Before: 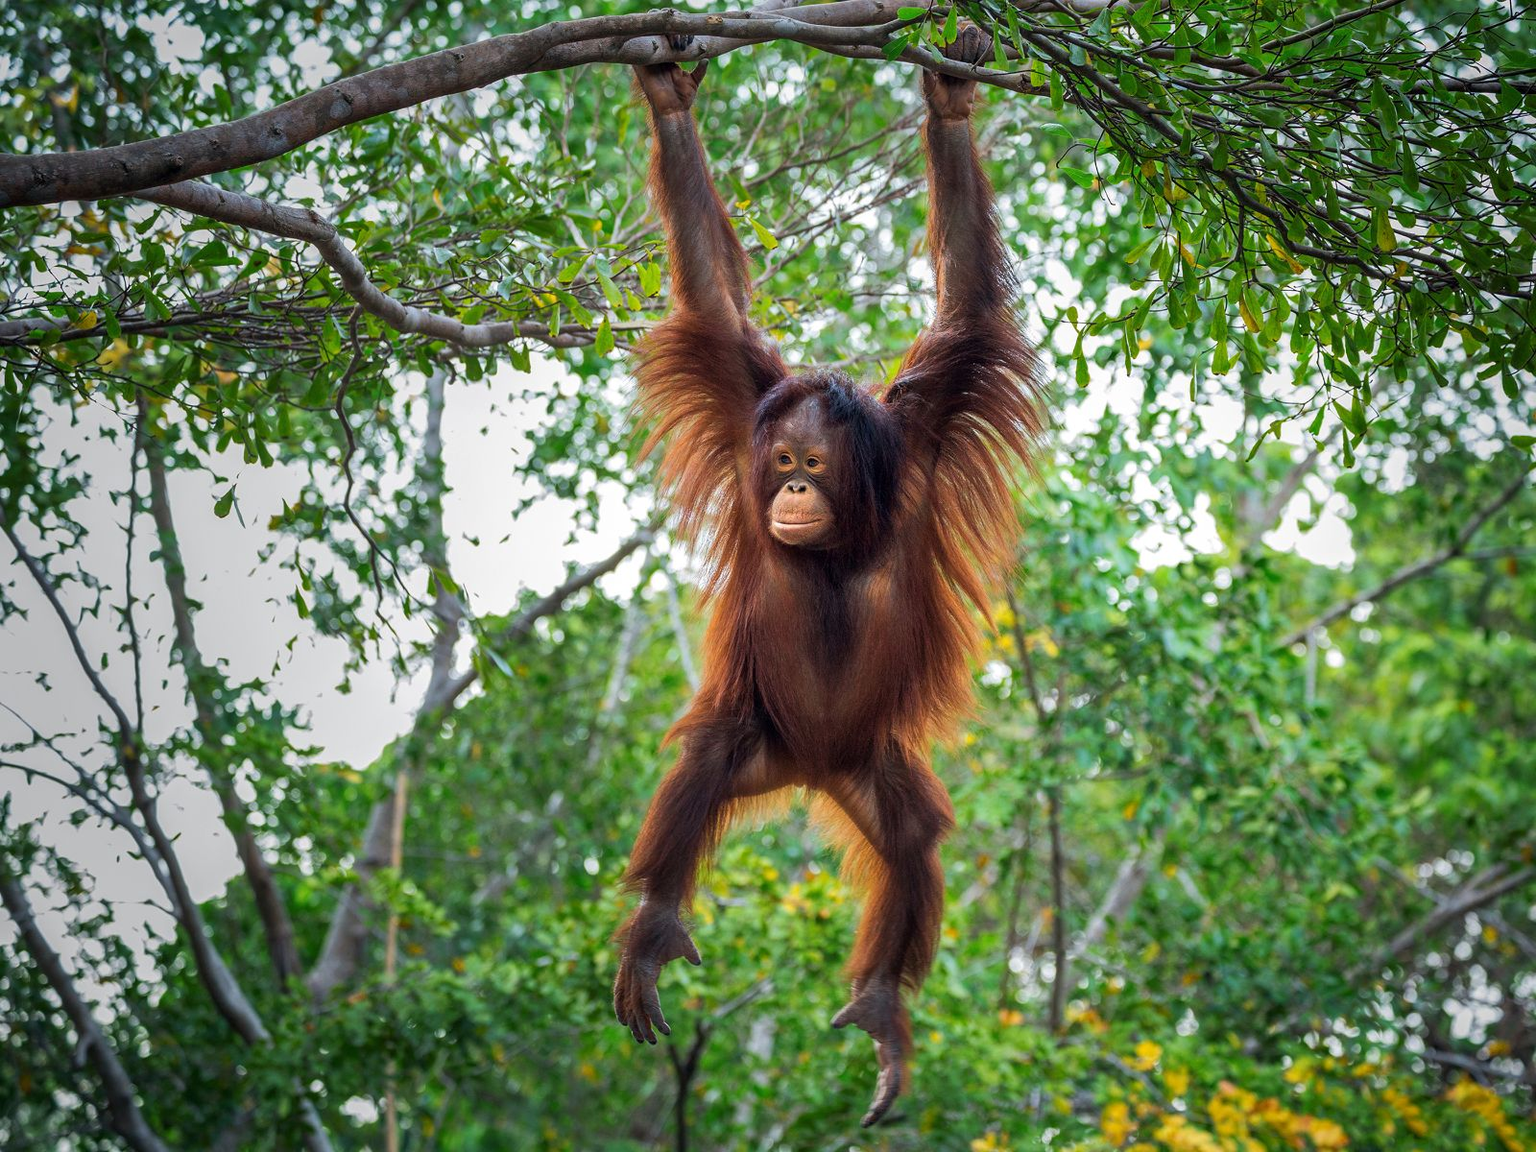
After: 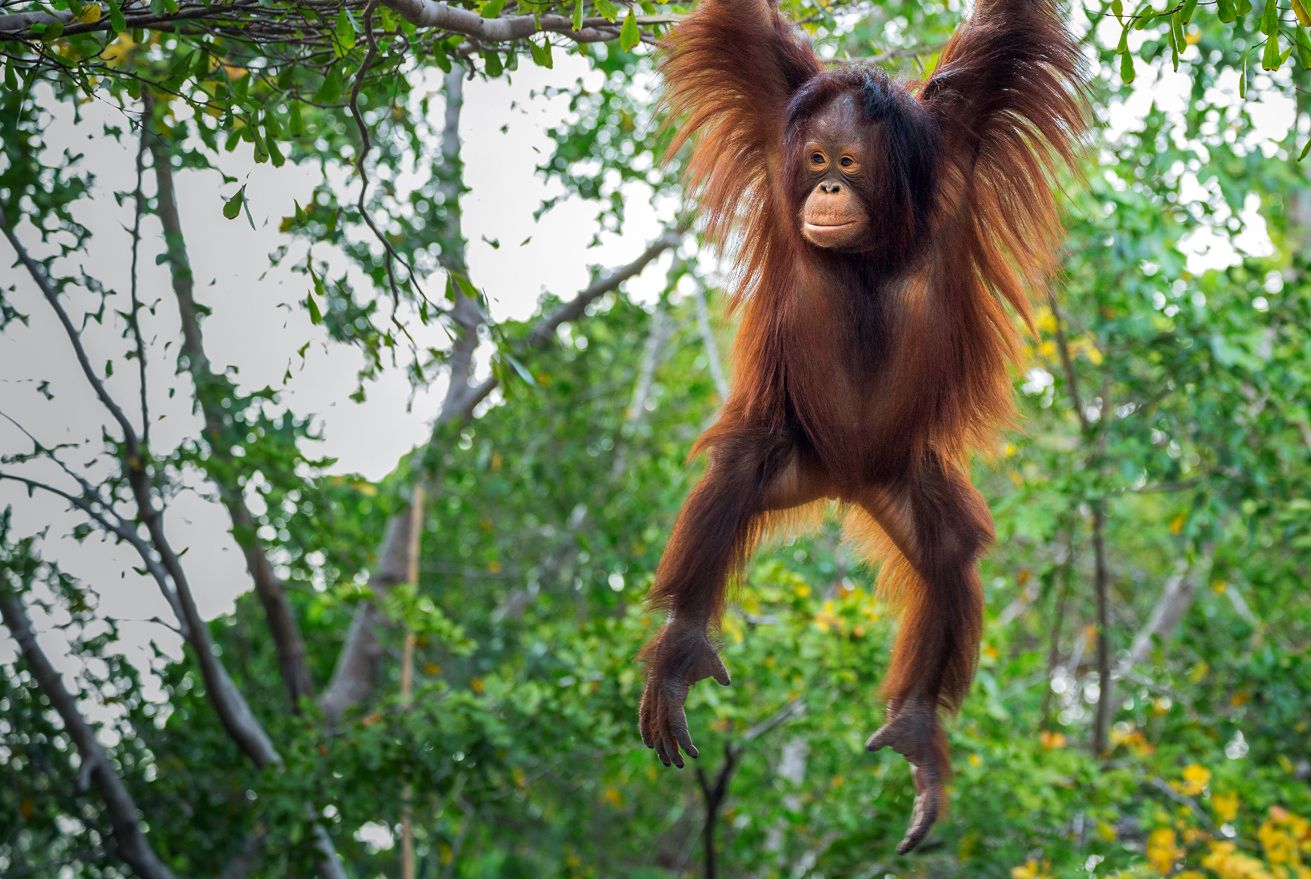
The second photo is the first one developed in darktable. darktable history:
crop: top 26.677%, right 18.045%
